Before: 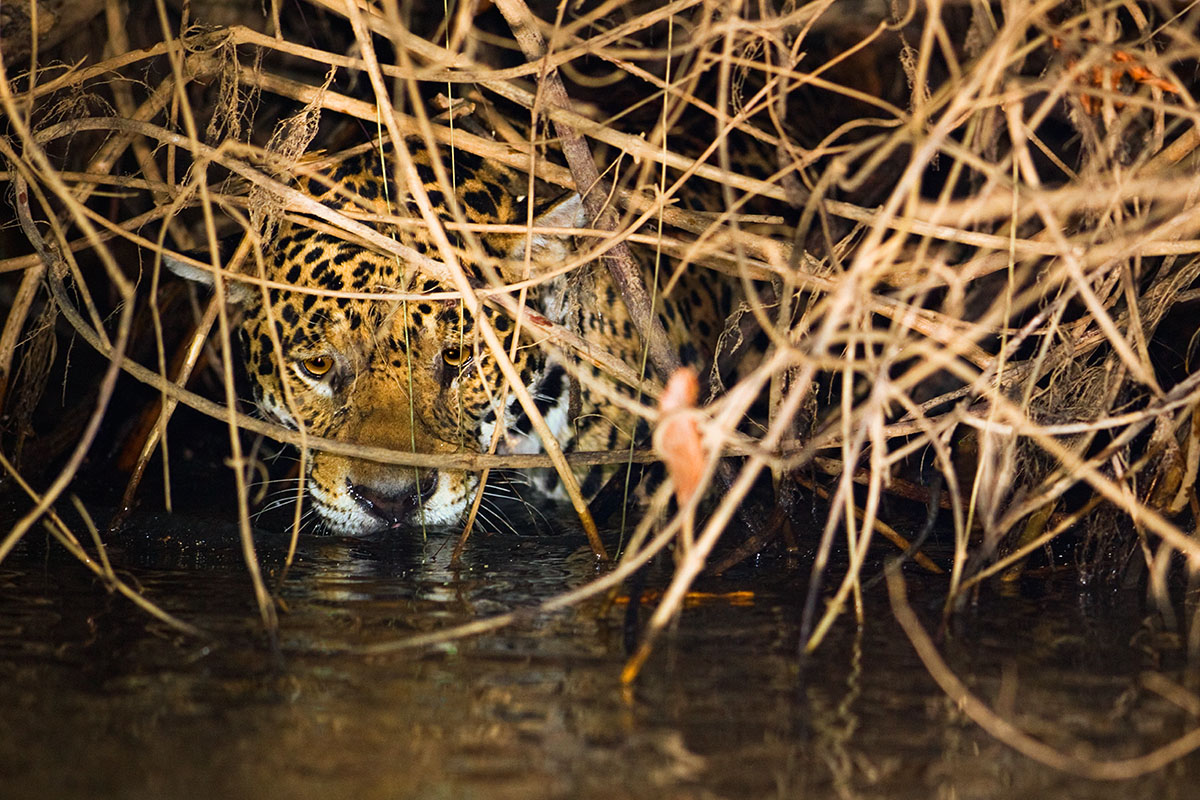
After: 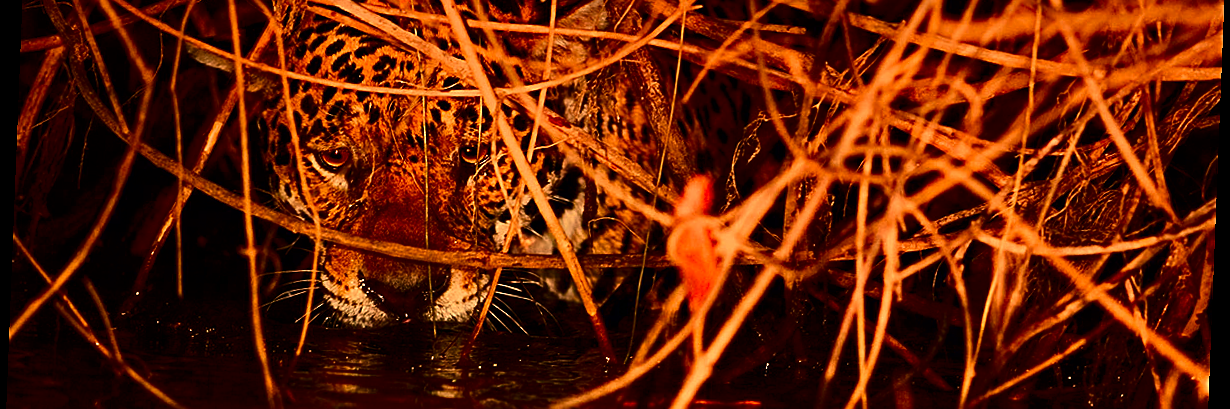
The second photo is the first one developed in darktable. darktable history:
graduated density: on, module defaults
white balance: red 1.467, blue 0.684
sharpen: on, module defaults
crop and rotate: top 26.056%, bottom 25.543%
exposure: compensate highlight preservation false
rotate and perspective: rotation 2.27°, automatic cropping off
contrast brightness saturation: contrast 0.09, brightness -0.59, saturation 0.17
tone equalizer: -8 EV -0.002 EV, -7 EV 0.005 EV, -6 EV -0.009 EV, -5 EV 0.011 EV, -4 EV -0.012 EV, -3 EV 0.007 EV, -2 EV -0.062 EV, -1 EV -0.293 EV, +0 EV -0.582 EV, smoothing diameter 2%, edges refinement/feathering 20, mask exposure compensation -1.57 EV, filter diffusion 5
